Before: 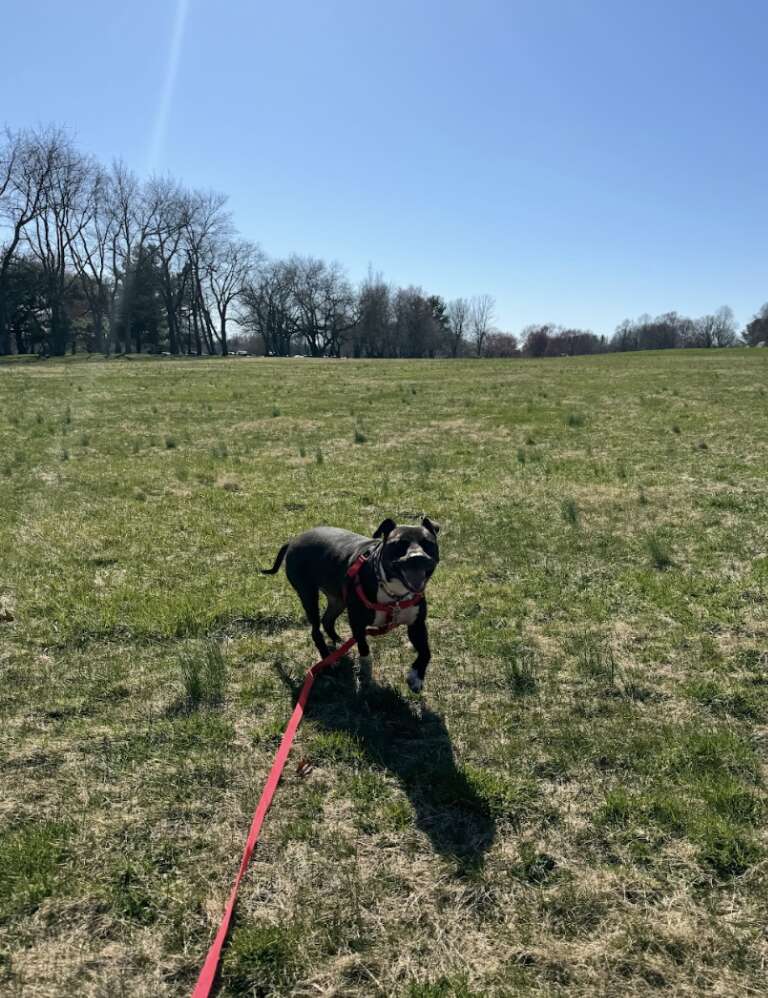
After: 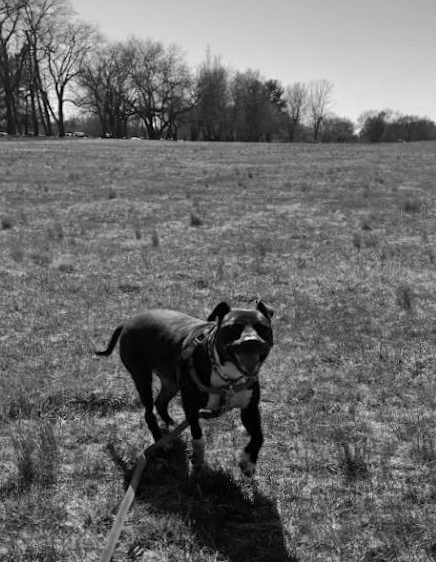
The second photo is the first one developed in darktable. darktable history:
crop and rotate: left 22.13%, top 22.054%, right 22.026%, bottom 22.102%
monochrome: a 0, b 0, size 0.5, highlights 0.57
rotate and perspective: rotation 0.8°, automatic cropping off
color correction: highlights b* 3
